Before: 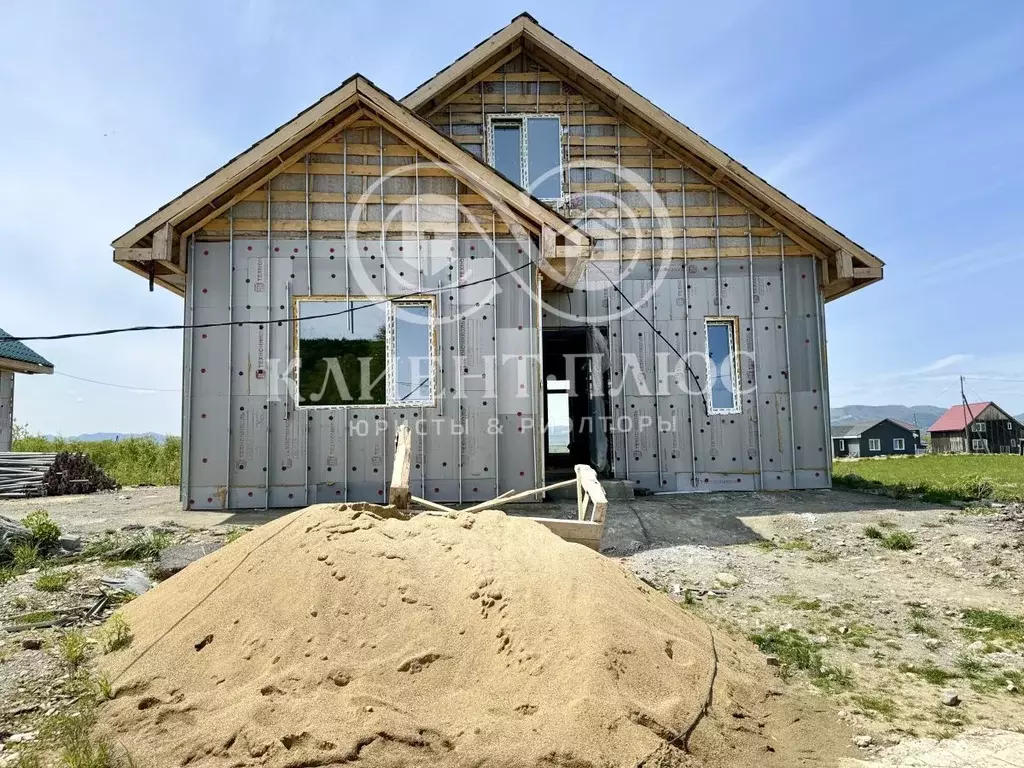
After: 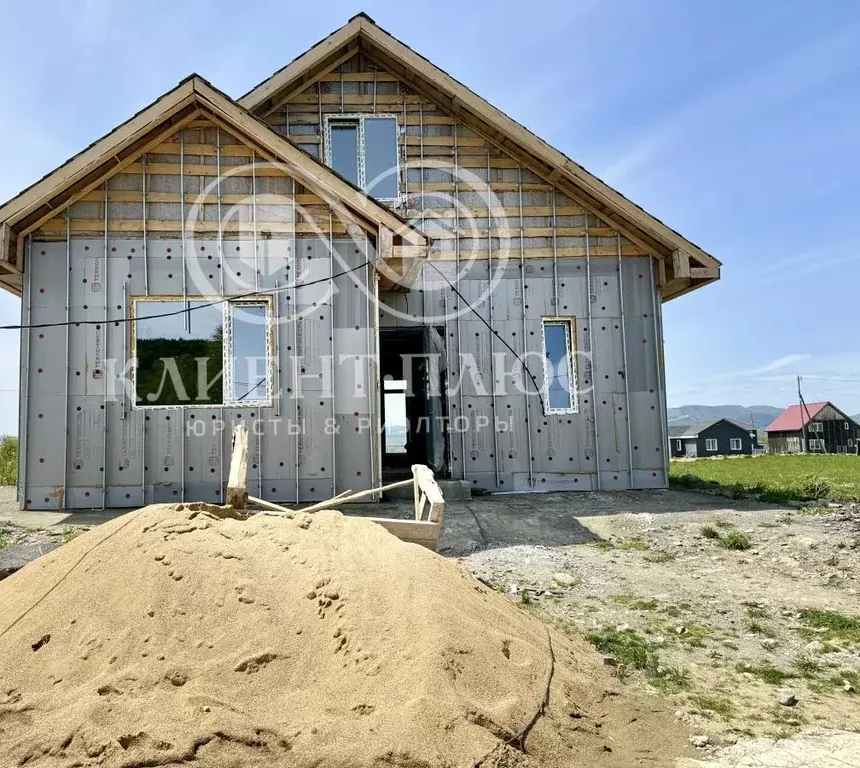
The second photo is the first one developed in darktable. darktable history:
crop: left 15.963%
